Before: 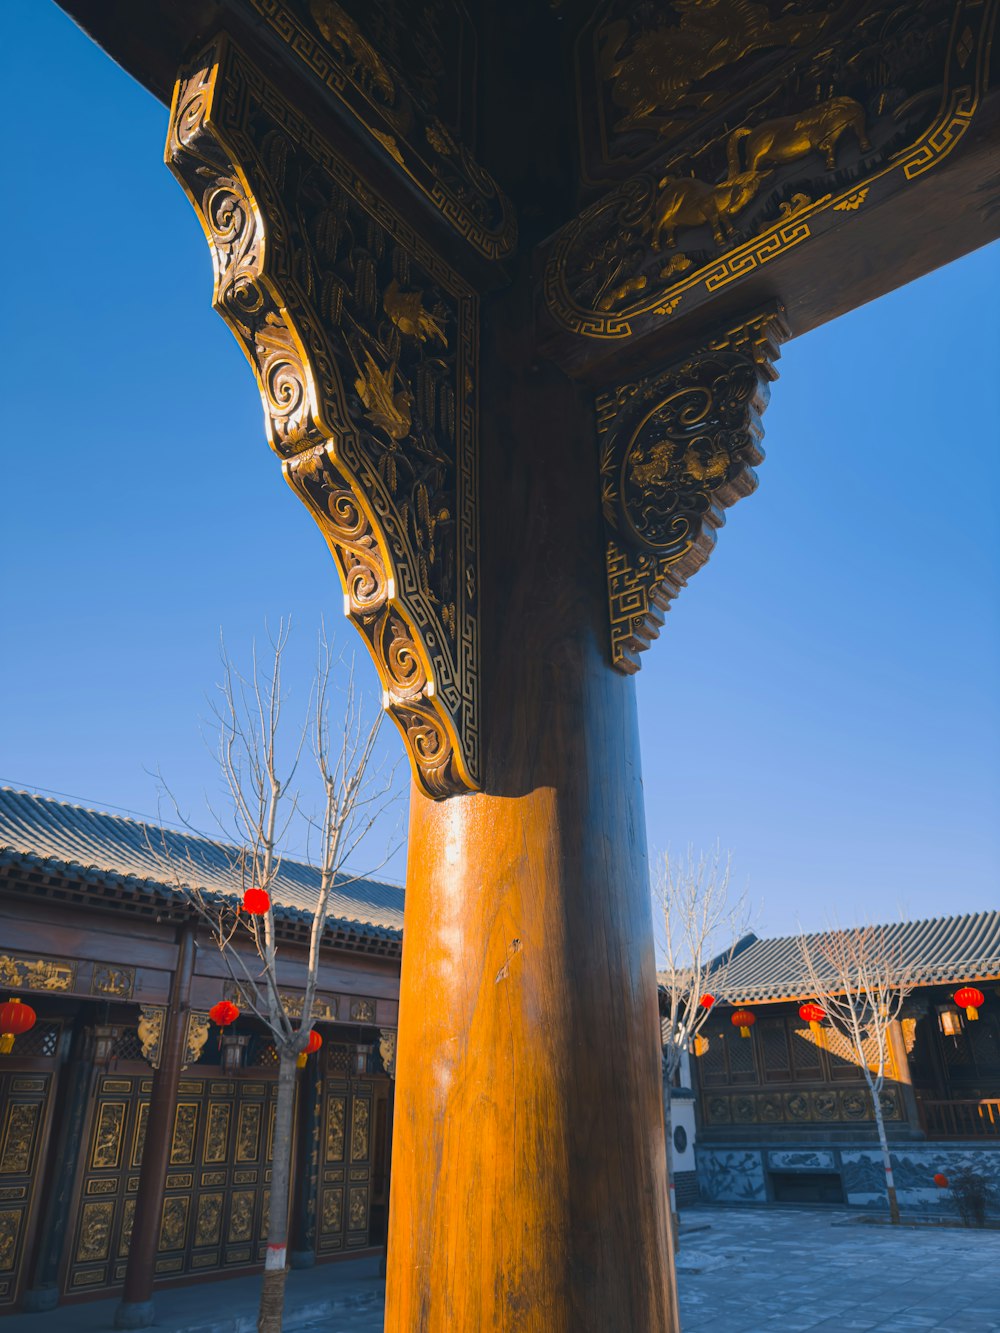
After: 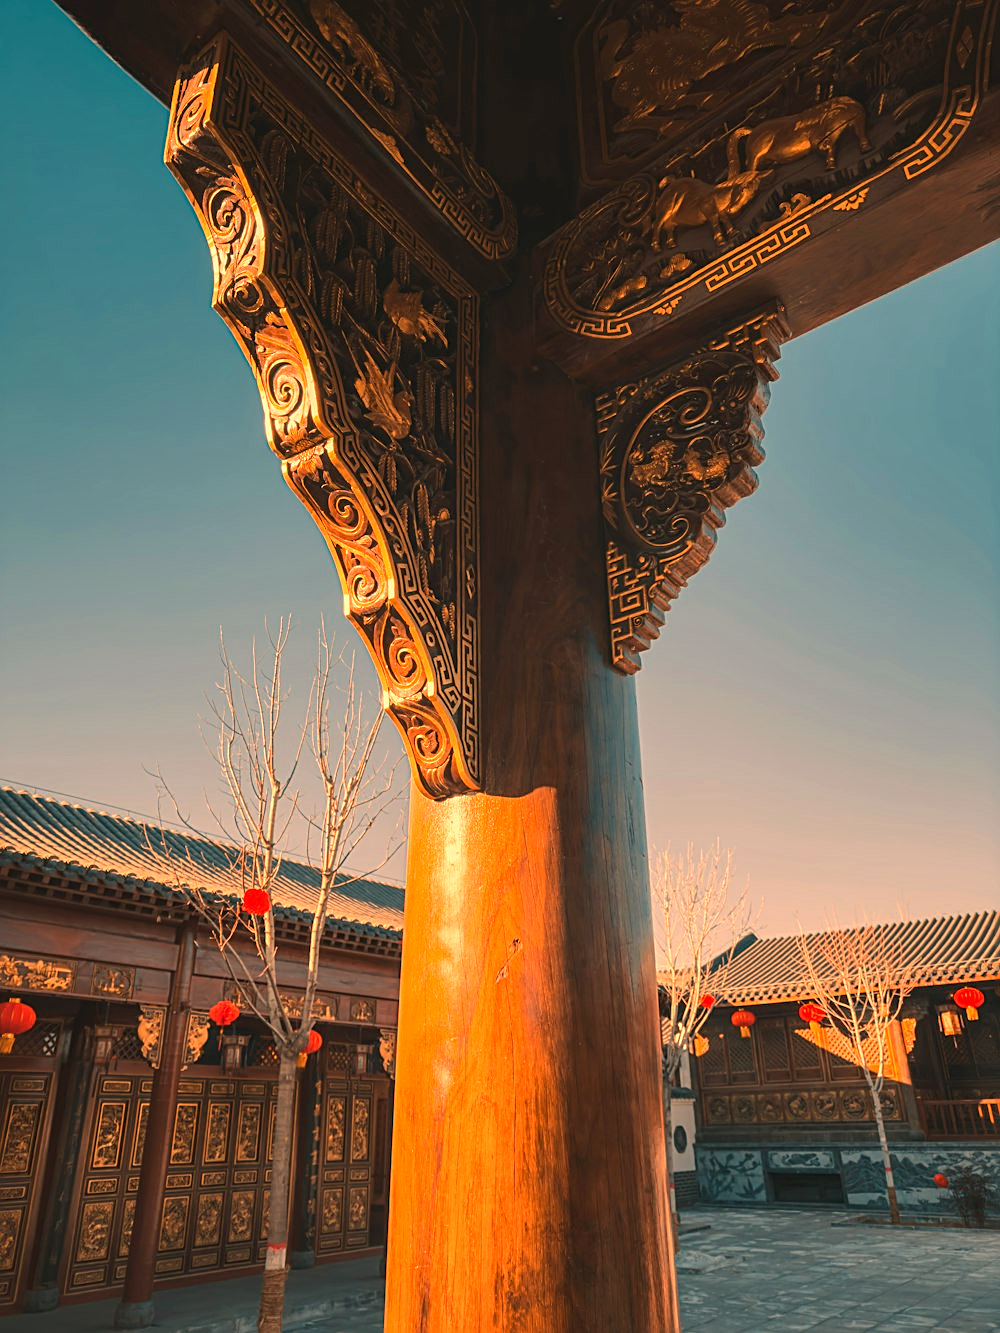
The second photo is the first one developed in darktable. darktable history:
white balance: red 1.467, blue 0.684
exposure: exposure 0.02 EV, compensate highlight preservation false
local contrast: on, module defaults
sharpen: on, module defaults
